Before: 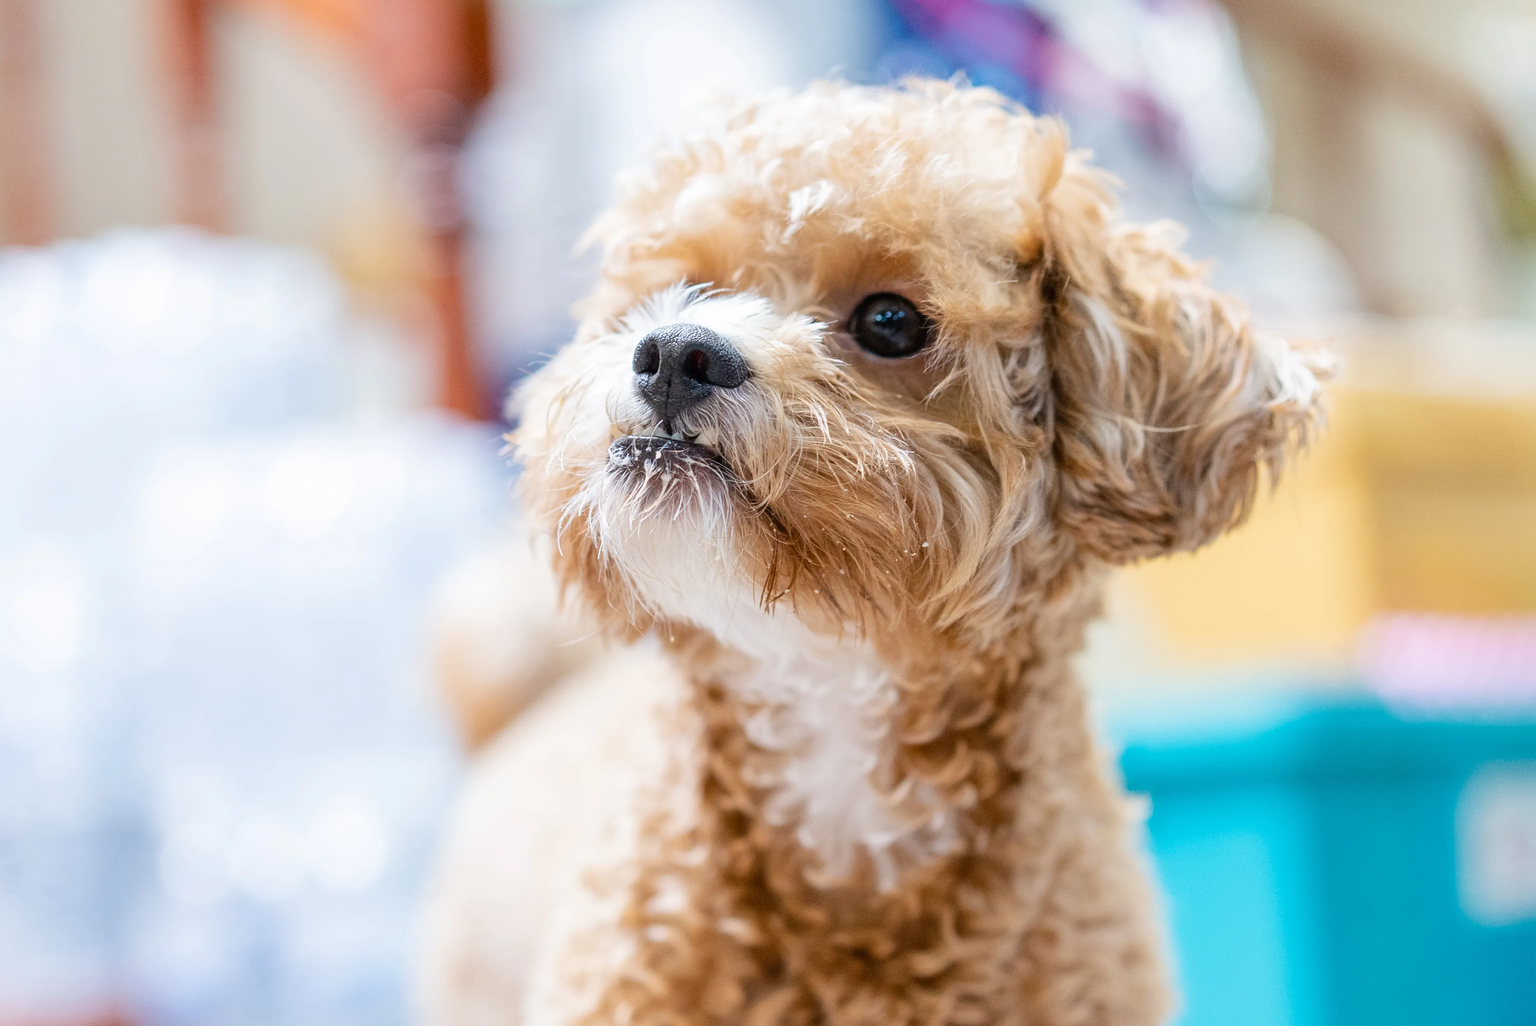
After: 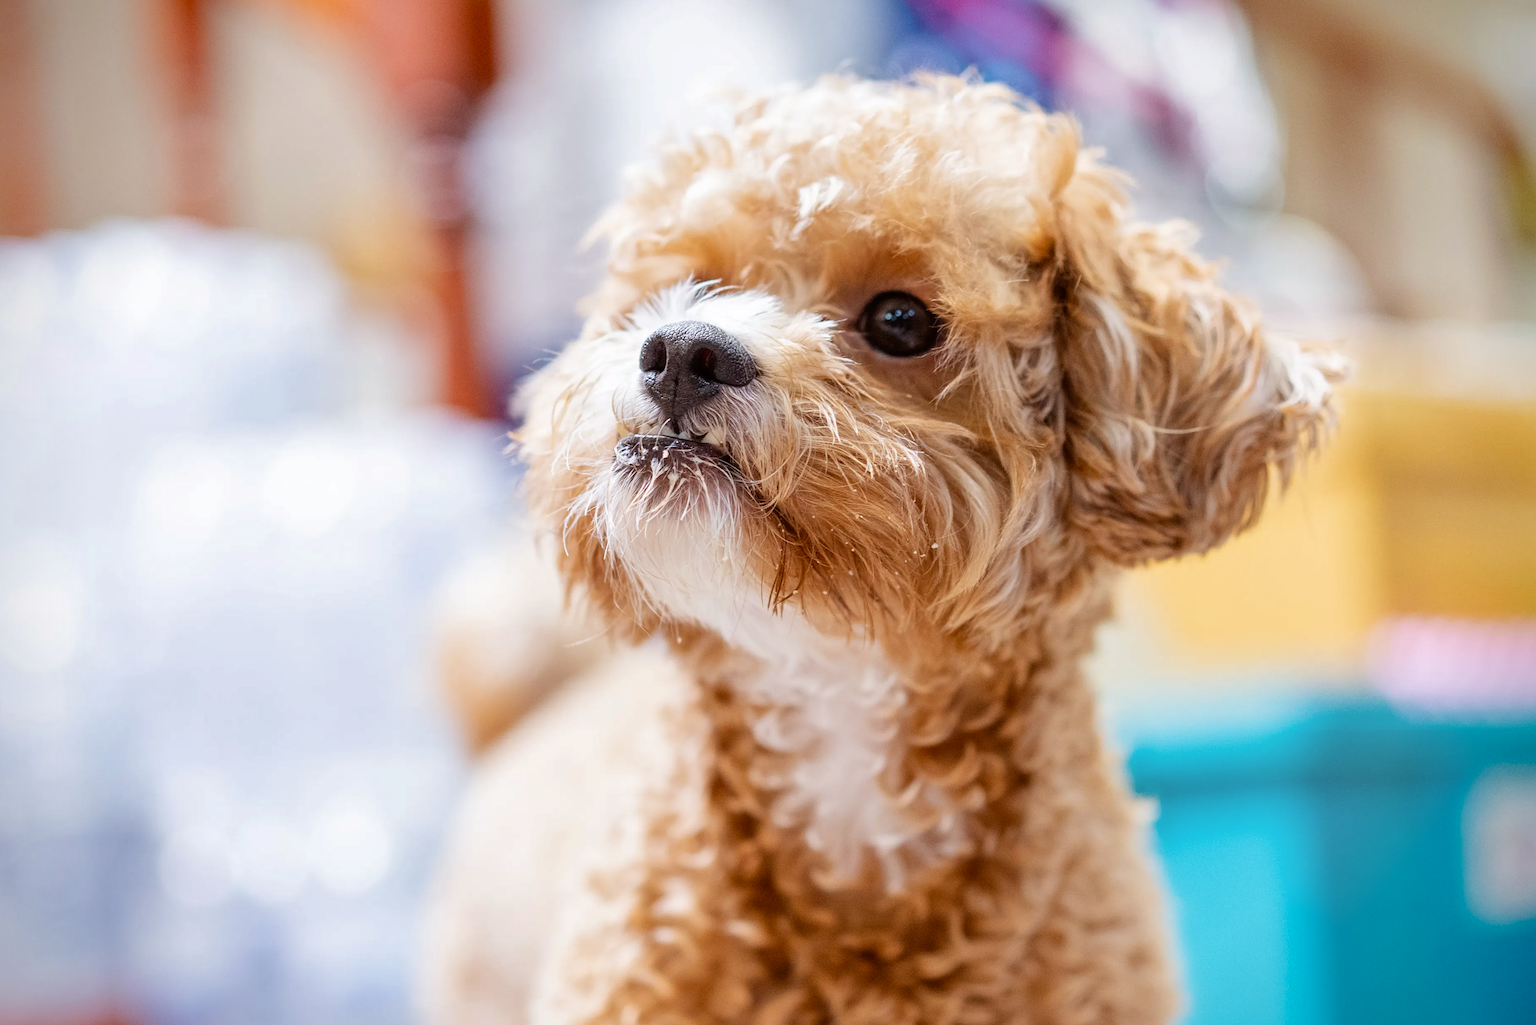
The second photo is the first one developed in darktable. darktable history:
shadows and highlights: shadows 37.27, highlights -28.18, soften with gaussian
rgb levels: mode RGB, independent channels, levels [[0, 0.5, 1], [0, 0.521, 1], [0, 0.536, 1]]
rotate and perspective: rotation 0.174°, lens shift (vertical) 0.013, lens shift (horizontal) 0.019, shear 0.001, automatic cropping original format, crop left 0.007, crop right 0.991, crop top 0.016, crop bottom 0.997
vignetting: fall-off start 88.53%, fall-off radius 44.2%, saturation 0.376, width/height ratio 1.161
